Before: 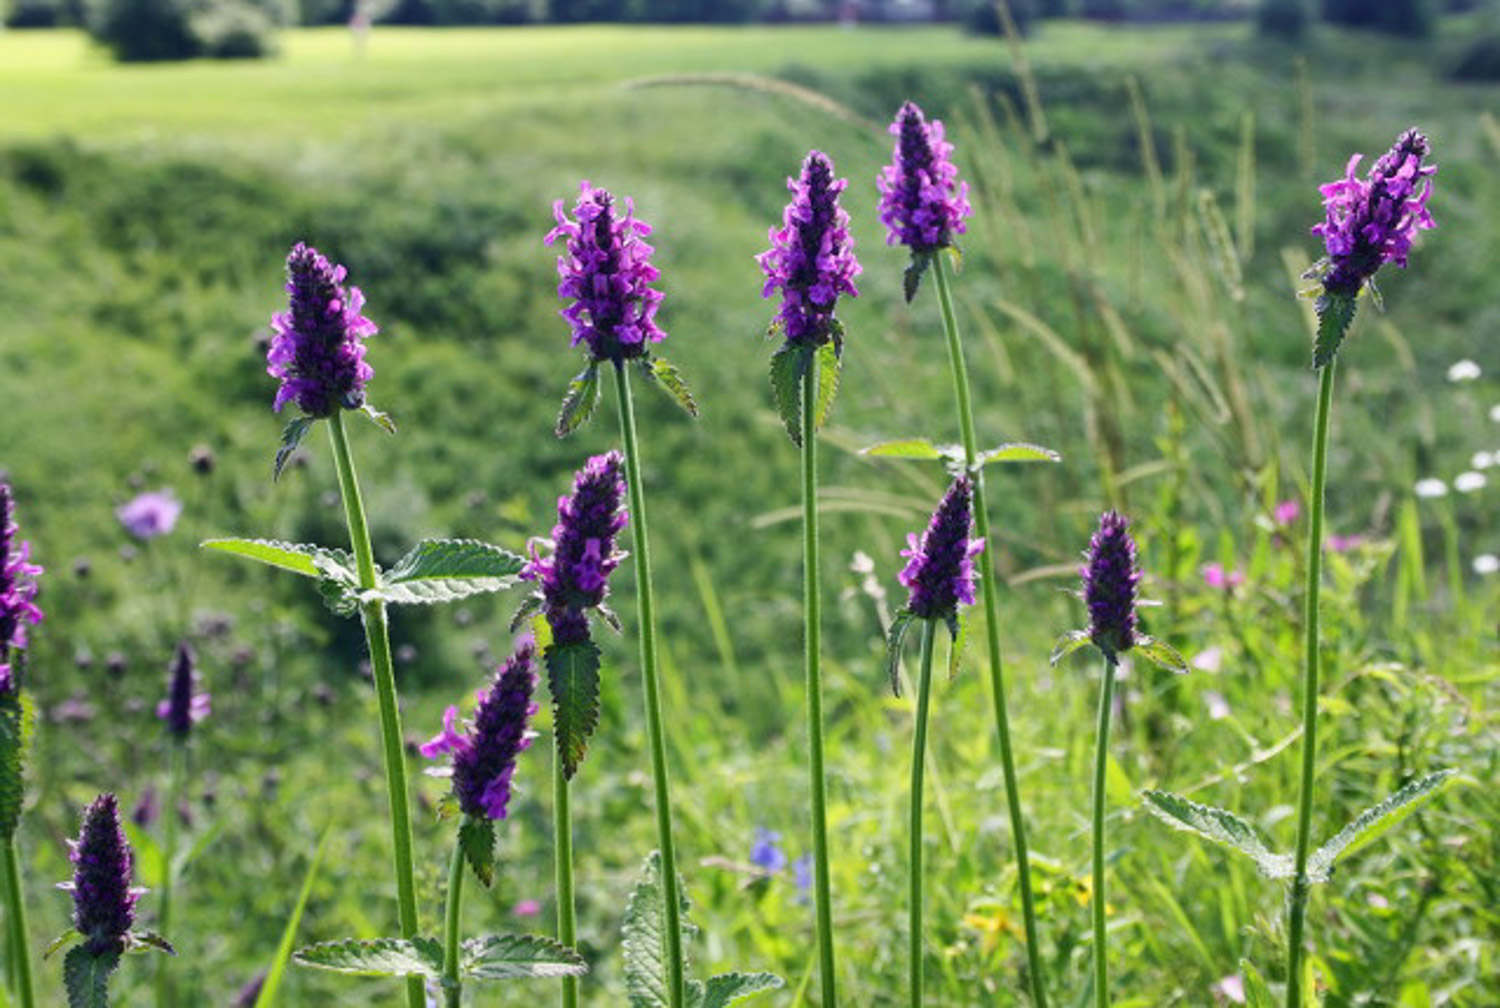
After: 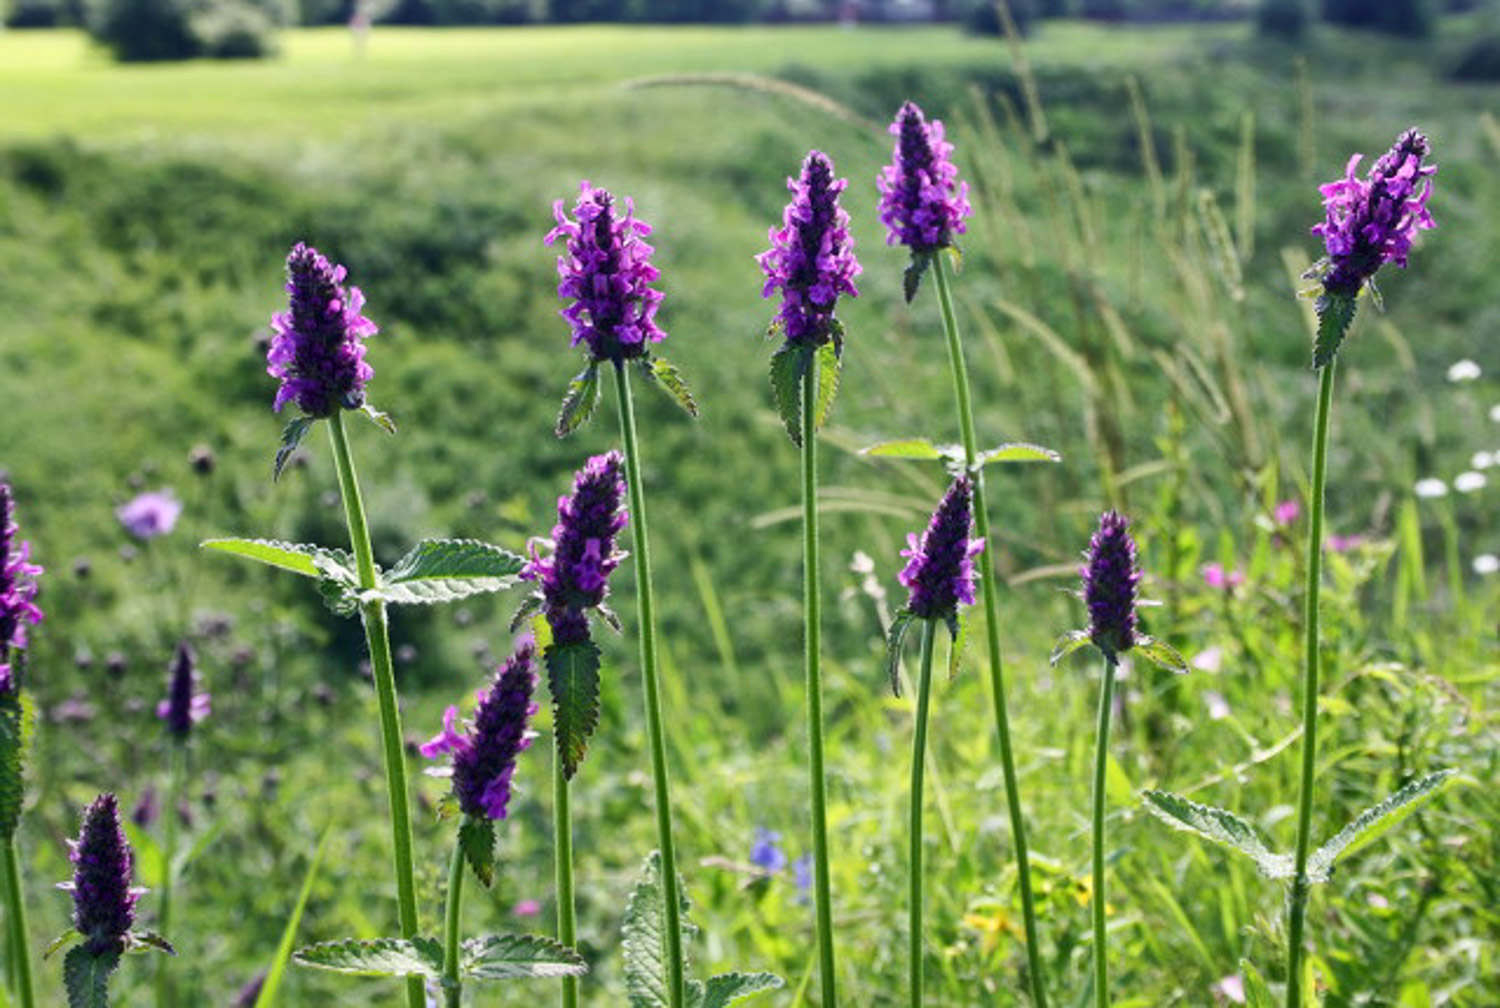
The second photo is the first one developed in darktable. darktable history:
local contrast: mode bilateral grid, contrast 20, coarseness 50, detail 120%, midtone range 0.2
white balance: red 1, blue 1
